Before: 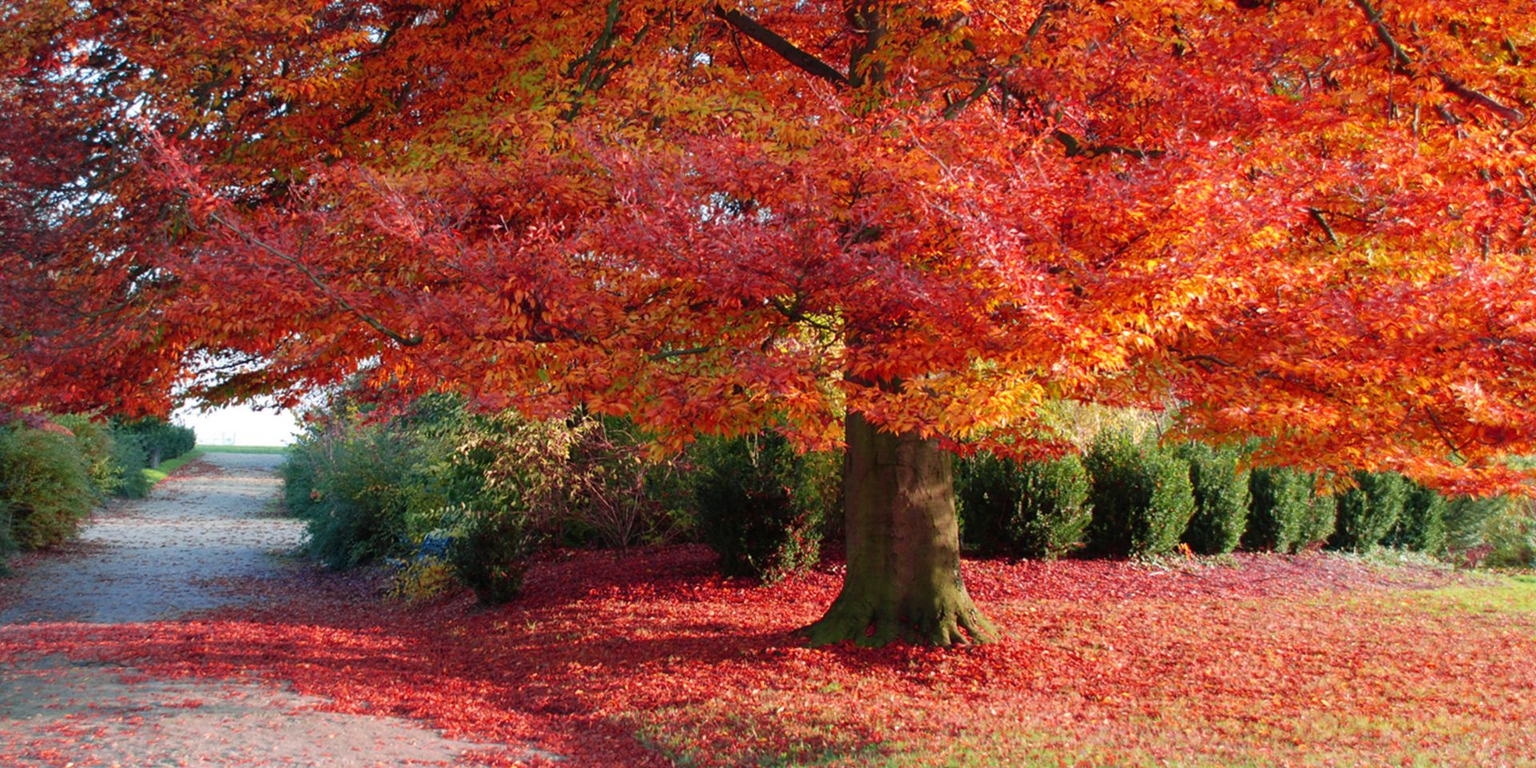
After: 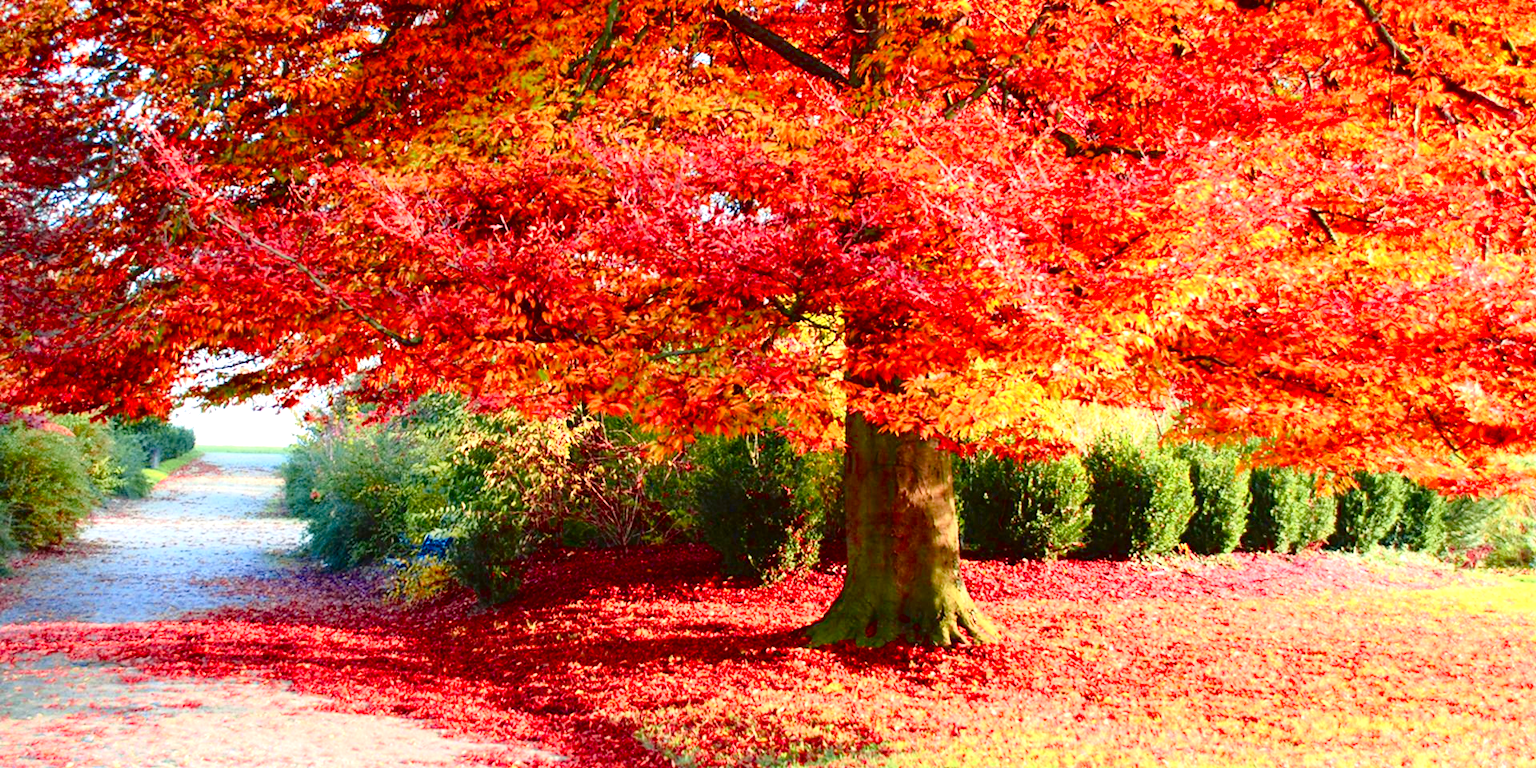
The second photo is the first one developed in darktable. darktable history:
tone curve: curves: ch0 [(0, 0.021) (0.049, 0.044) (0.152, 0.14) (0.328, 0.377) (0.473, 0.543) (0.641, 0.705) (0.85, 0.894) (1, 0.969)]; ch1 [(0, 0) (0.302, 0.331) (0.433, 0.432) (0.472, 0.47) (0.502, 0.503) (0.527, 0.521) (0.564, 0.58) (0.614, 0.626) (0.677, 0.701) (0.859, 0.885) (1, 1)]; ch2 [(0, 0) (0.33, 0.301) (0.447, 0.44) (0.487, 0.496) (0.502, 0.516) (0.535, 0.563) (0.565, 0.593) (0.608, 0.638) (1, 1)], color space Lab, independent channels, preserve colors none
color balance rgb: perceptual saturation grading › global saturation 20%, perceptual saturation grading › highlights -25.789%, perceptual saturation grading › shadows 25.607%, global vibrance 16.562%, saturation formula JzAzBz (2021)
exposure: black level correction 0, exposure 1.199 EV, compensate exposure bias true, compensate highlight preservation false
